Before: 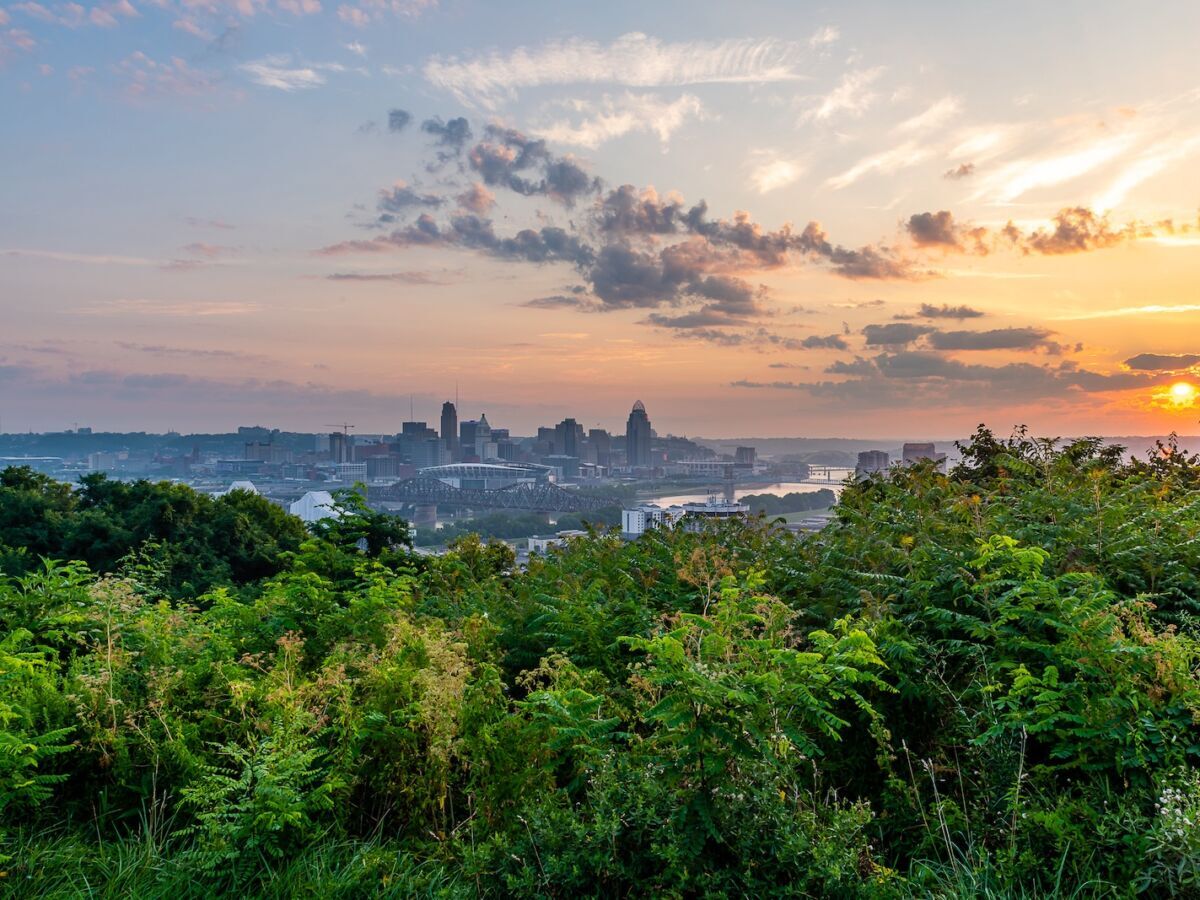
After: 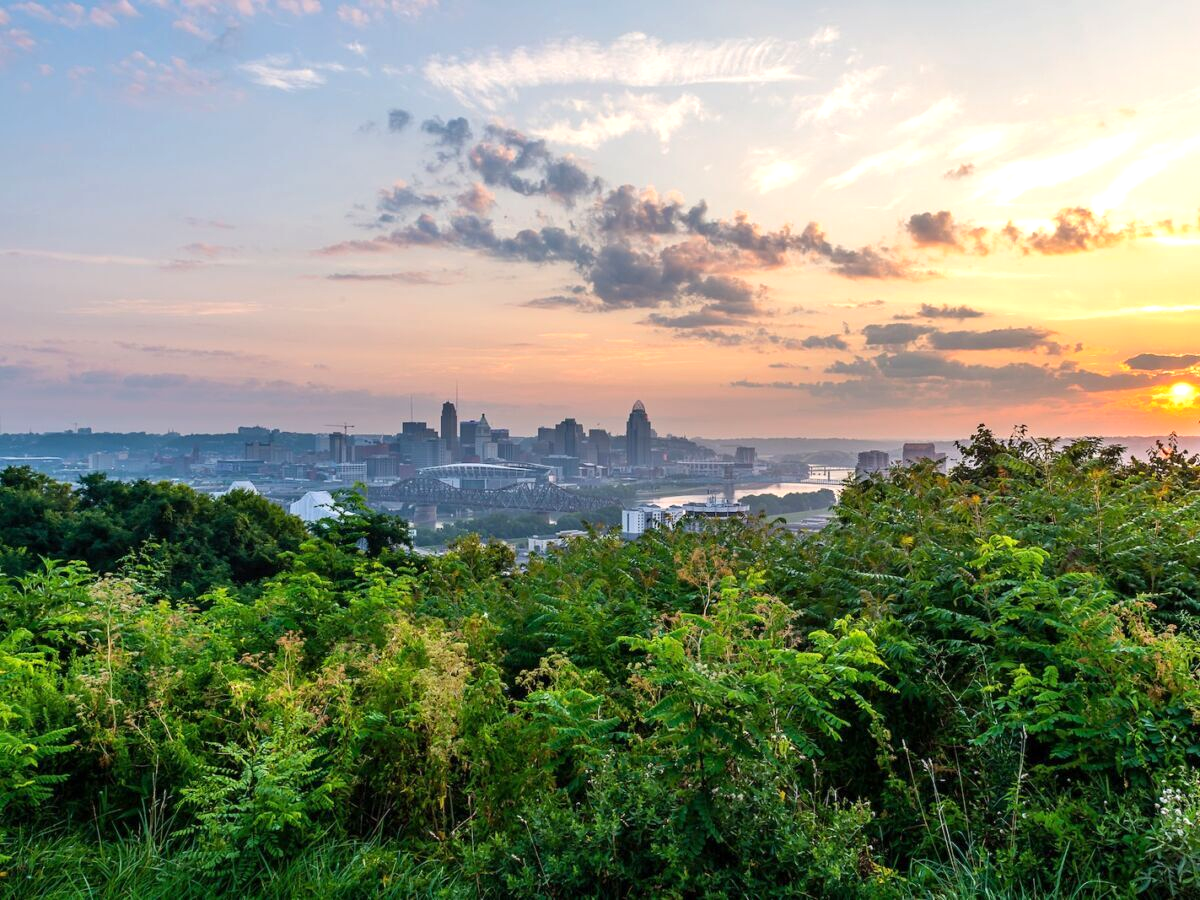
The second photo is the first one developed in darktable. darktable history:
exposure: exposure 0.404 EV, compensate exposure bias true, compensate highlight preservation false
